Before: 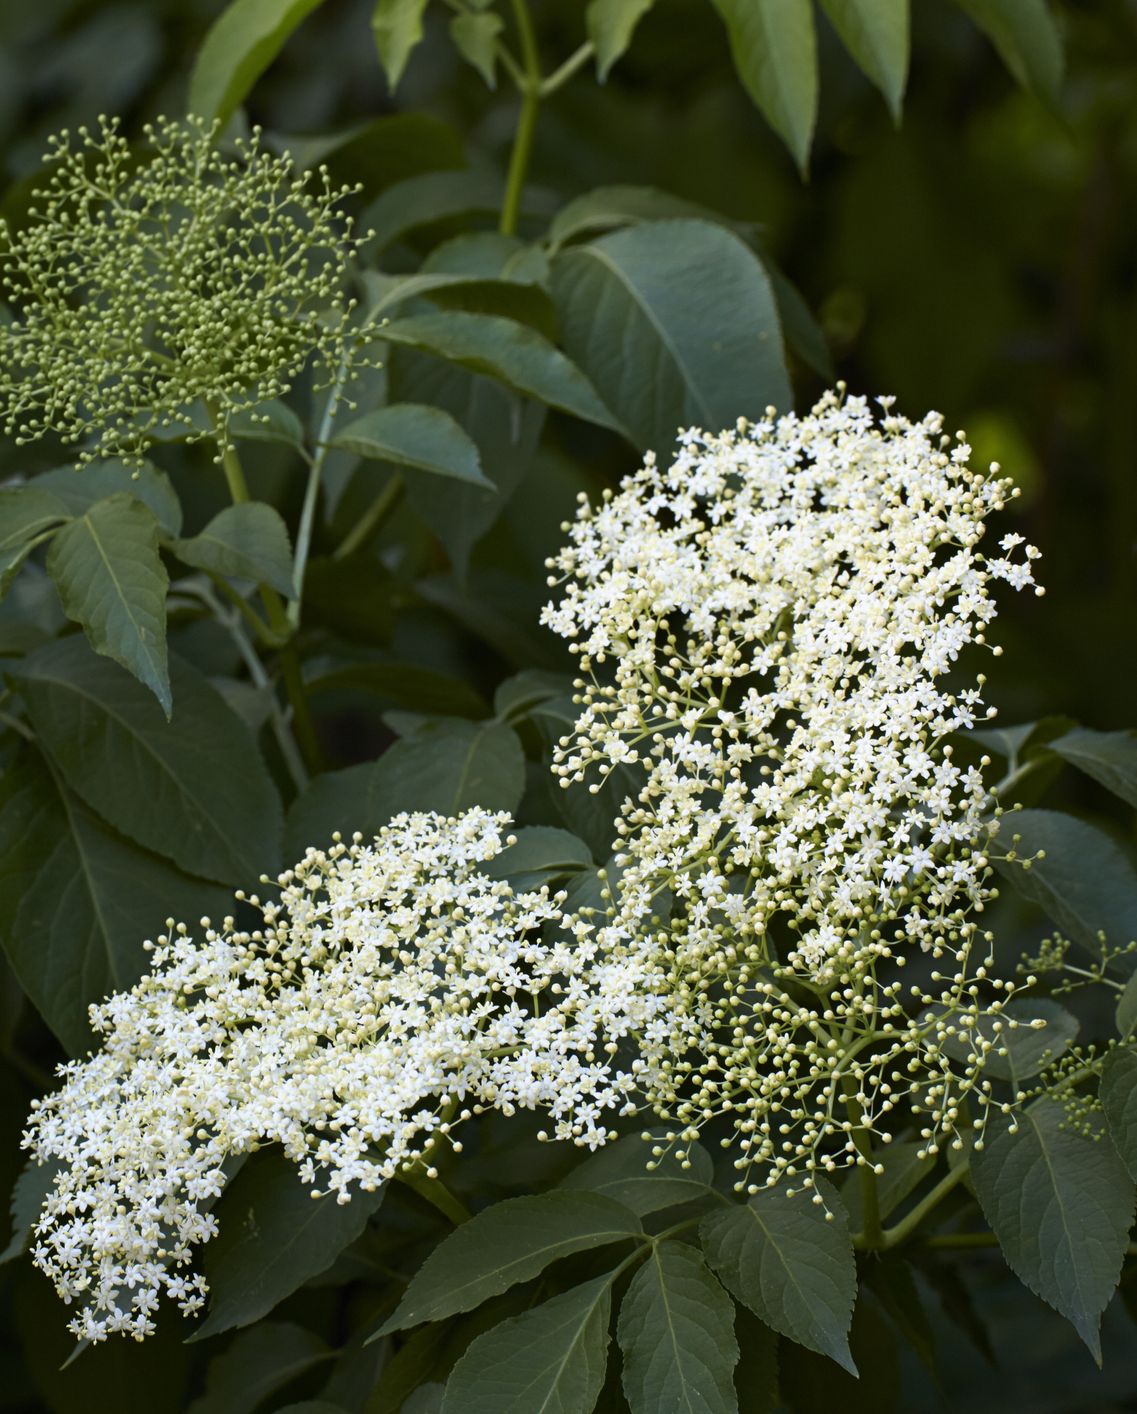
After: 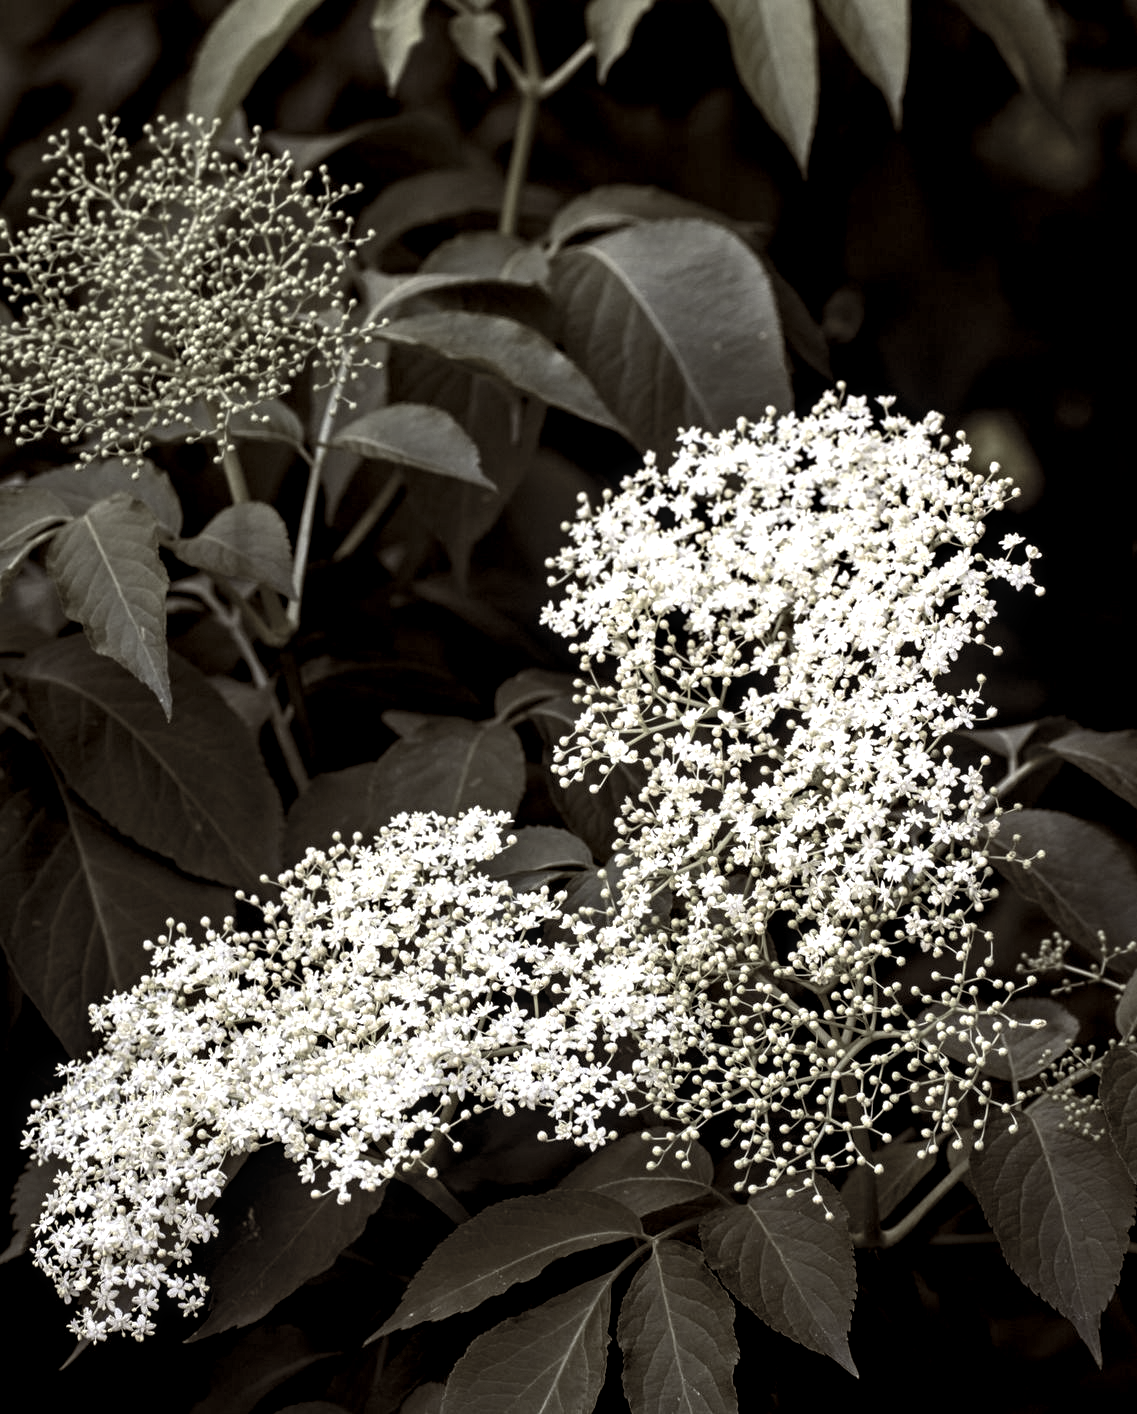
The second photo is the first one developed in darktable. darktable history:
color balance rgb: shadows lift › luminance 1%, shadows lift › chroma 0.2%, shadows lift › hue 20°, power › luminance 1%, power › chroma 0.4%, power › hue 34°, highlights gain › luminance 0.8%, highlights gain › chroma 0.4%, highlights gain › hue 44°, global offset › chroma 0.4%, global offset › hue 34°, white fulcrum 0.08 EV, linear chroma grading › shadows -7%, linear chroma grading › highlights -7%, linear chroma grading › global chroma -10%, linear chroma grading › mid-tones -8%, perceptual saturation grading › global saturation -28%, perceptual saturation grading › highlights -20%, perceptual saturation grading › mid-tones -24%, perceptual saturation grading › shadows -24%, perceptual brilliance grading › global brilliance -1%, perceptual brilliance grading › highlights -1%, perceptual brilliance grading › mid-tones -1%, perceptual brilliance grading › shadows -1%, global vibrance -17%, contrast -6%
levels: levels [0.129, 0.519, 0.867]
tone equalizer: on, module defaults
local contrast: highlights 60%, shadows 60%, detail 160%
